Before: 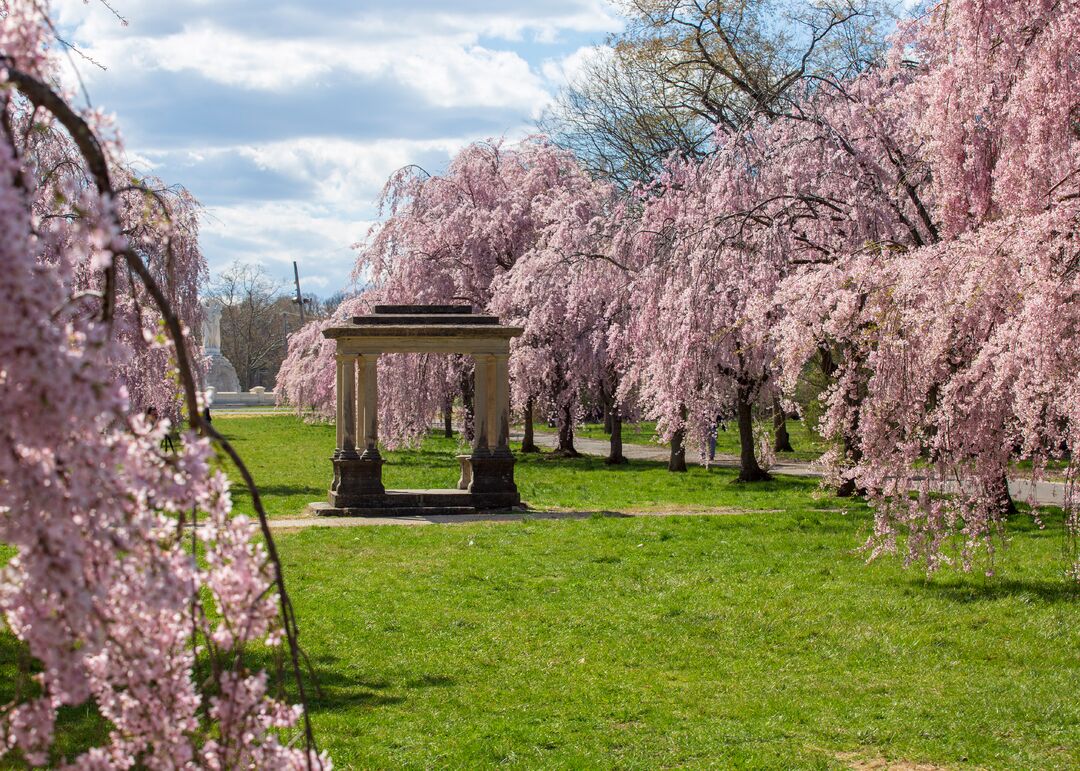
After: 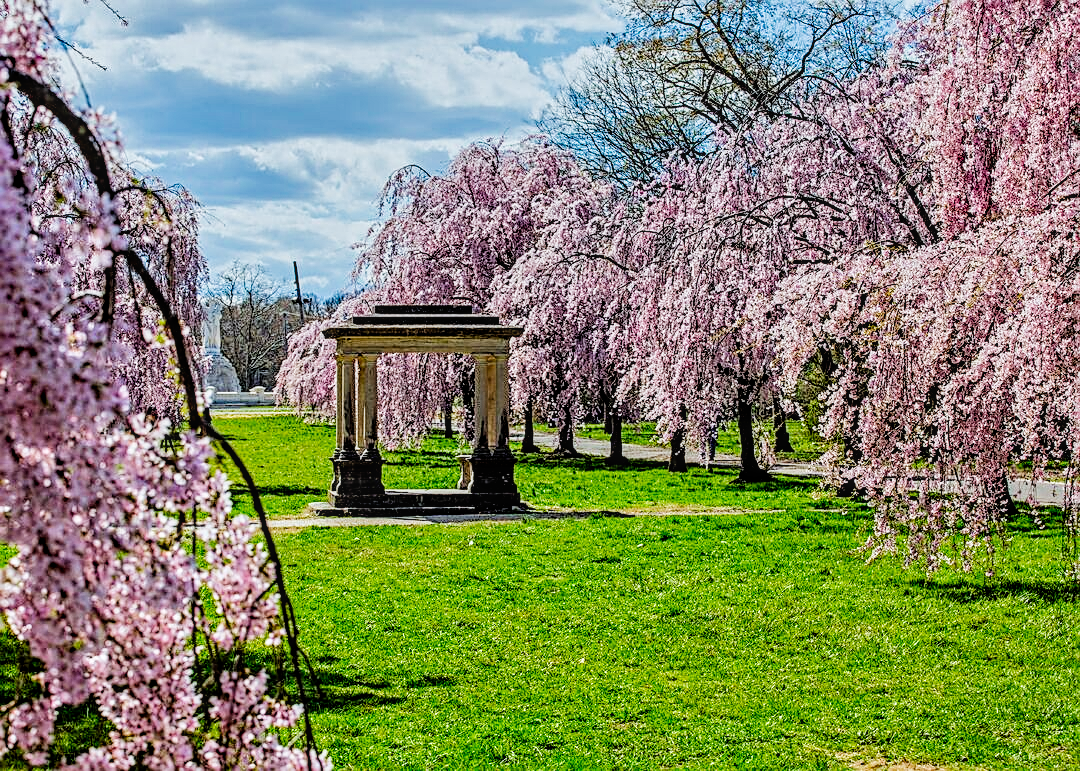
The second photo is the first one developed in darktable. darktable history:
color calibration: illuminant Planckian (black body), adaptation linear Bradford (ICC v4), x 0.364, y 0.367, temperature 4417.56 K, saturation algorithm version 1 (2020)
filmic rgb: black relative exposure -7.75 EV, white relative exposure 4.4 EV, threshold 3 EV, hardness 3.76, latitude 38.11%, contrast 0.966, highlights saturation mix 10%, shadows ↔ highlights balance 4.59%, color science v4 (2020), enable highlight reconstruction true
local contrast: on, module defaults
shadows and highlights: soften with gaussian
contrast brightness saturation: contrast 0.04, saturation 0.16
sharpen: on, module defaults
contrast equalizer: octaves 7, y [[0.5, 0.542, 0.583, 0.625, 0.667, 0.708], [0.5 ×6], [0.5 ×6], [0 ×6], [0 ×6]]
base curve: curves: ch0 [(0, 0) (0.262, 0.32) (0.722, 0.705) (1, 1)]
tone curve: curves: ch0 [(0, 0) (0.004, 0.002) (0.02, 0.013) (0.218, 0.218) (0.664, 0.718) (0.832, 0.873) (1, 1)], preserve colors none
